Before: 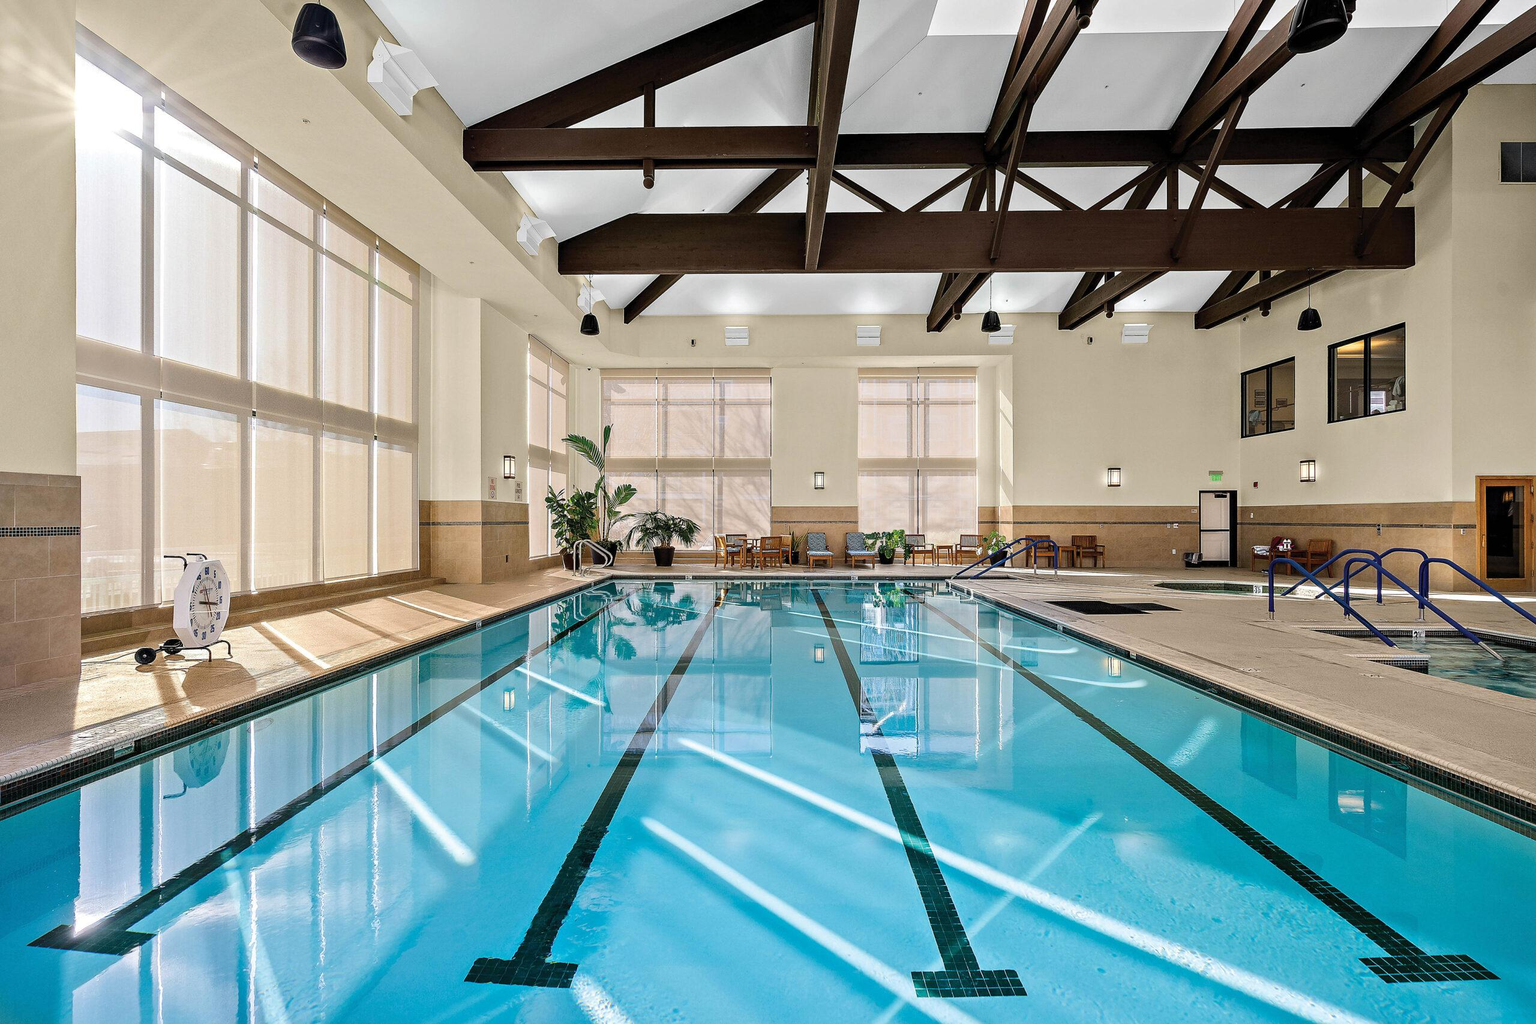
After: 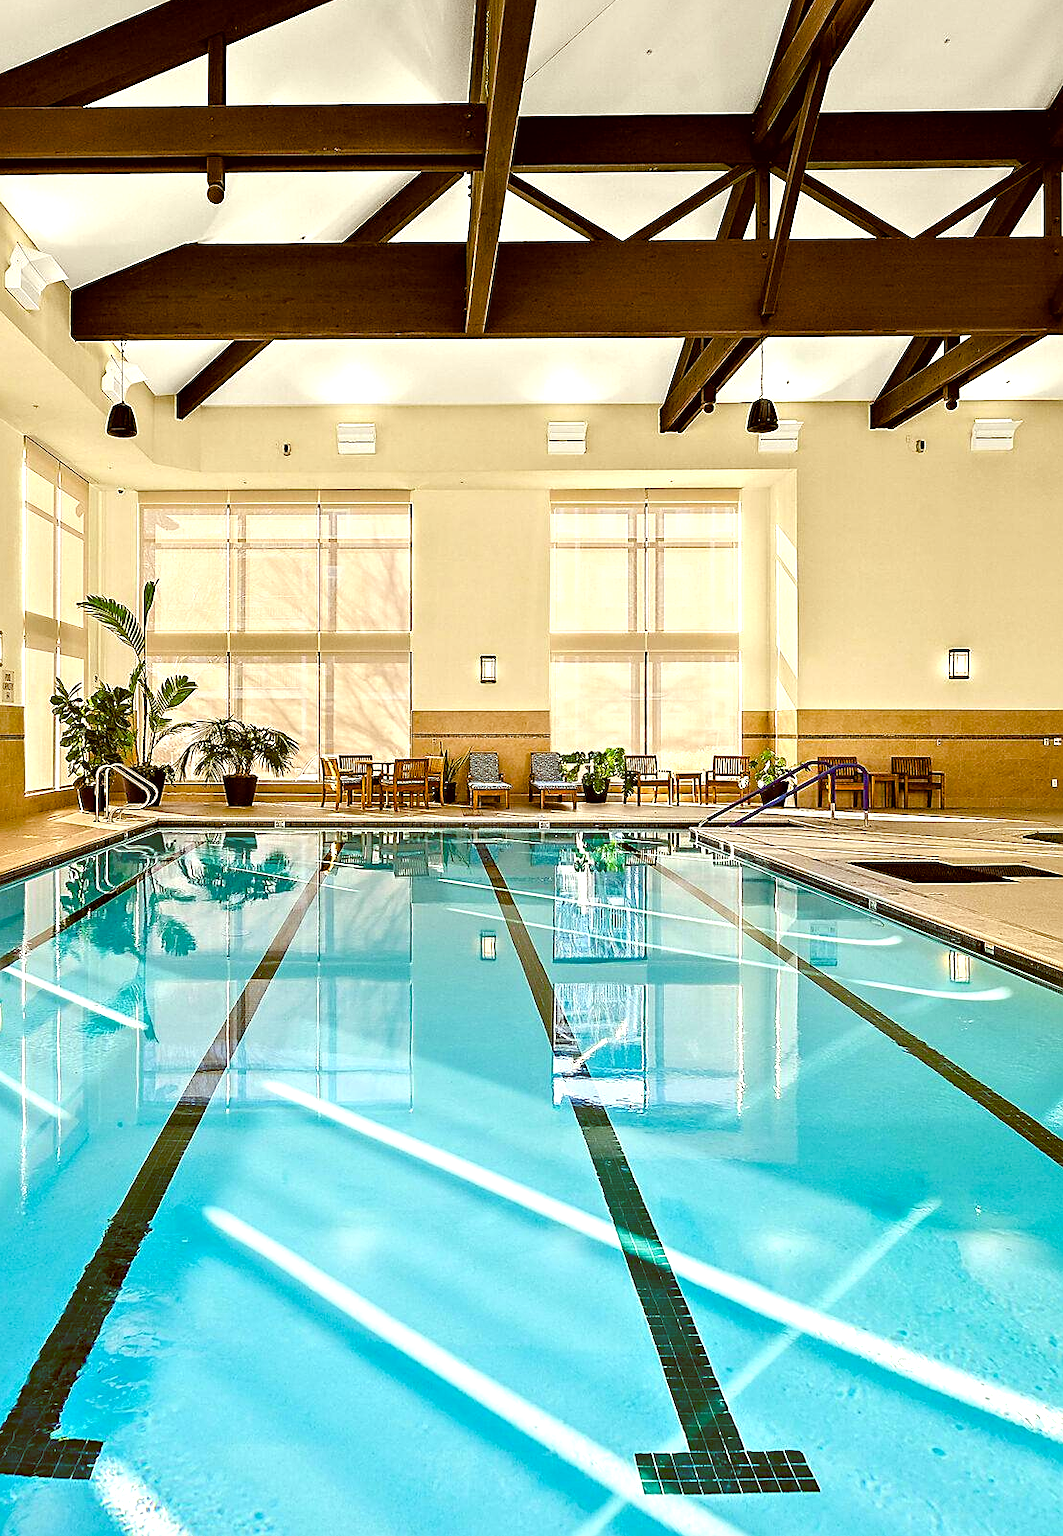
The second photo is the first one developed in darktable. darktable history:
sharpen: on, module defaults
crop: left 33.452%, top 6.025%, right 23.155%
color balance rgb: linear chroma grading › shadows -2.2%, linear chroma grading › highlights -15%, linear chroma grading › global chroma -10%, linear chroma grading › mid-tones -10%, perceptual saturation grading › global saturation 45%, perceptual saturation grading › highlights -50%, perceptual saturation grading › shadows 30%, perceptual brilliance grading › global brilliance 18%, global vibrance 45%
tone equalizer: on, module defaults
color balance: lift [1.001, 1.007, 1, 0.993], gamma [1.023, 1.026, 1.01, 0.974], gain [0.964, 1.059, 1.073, 0.927]
